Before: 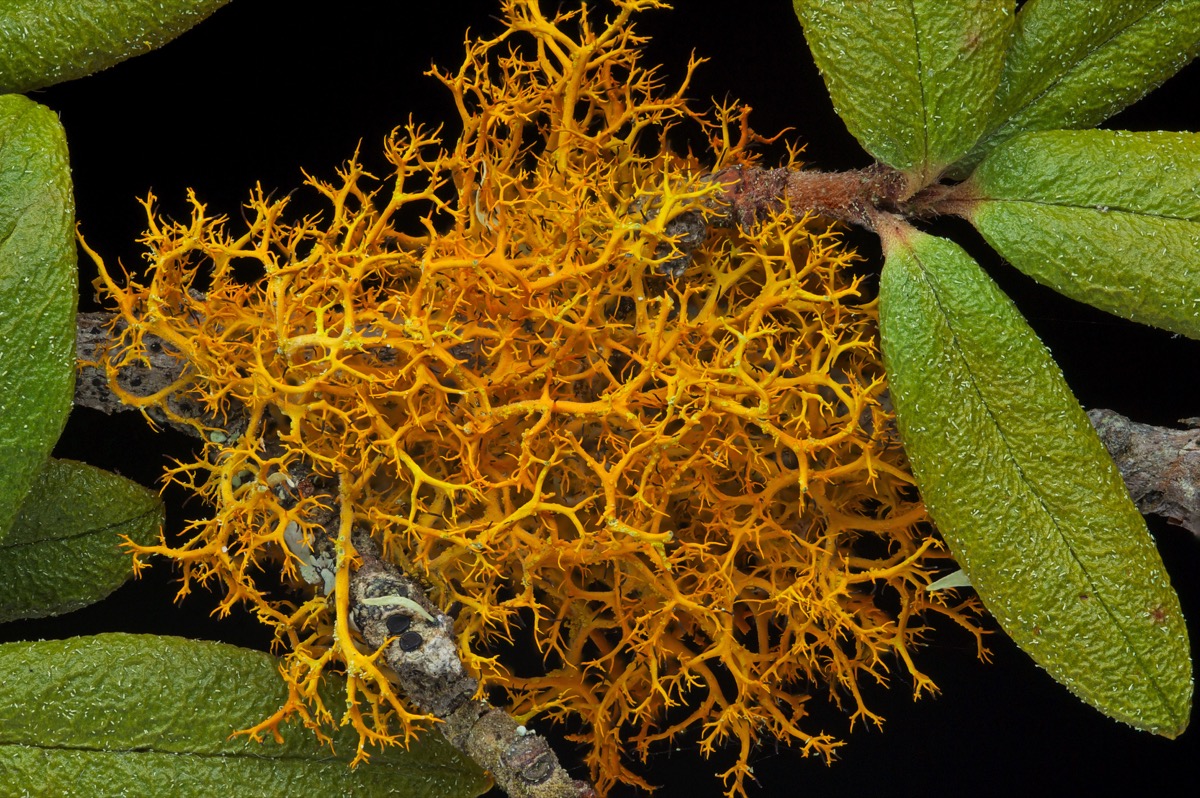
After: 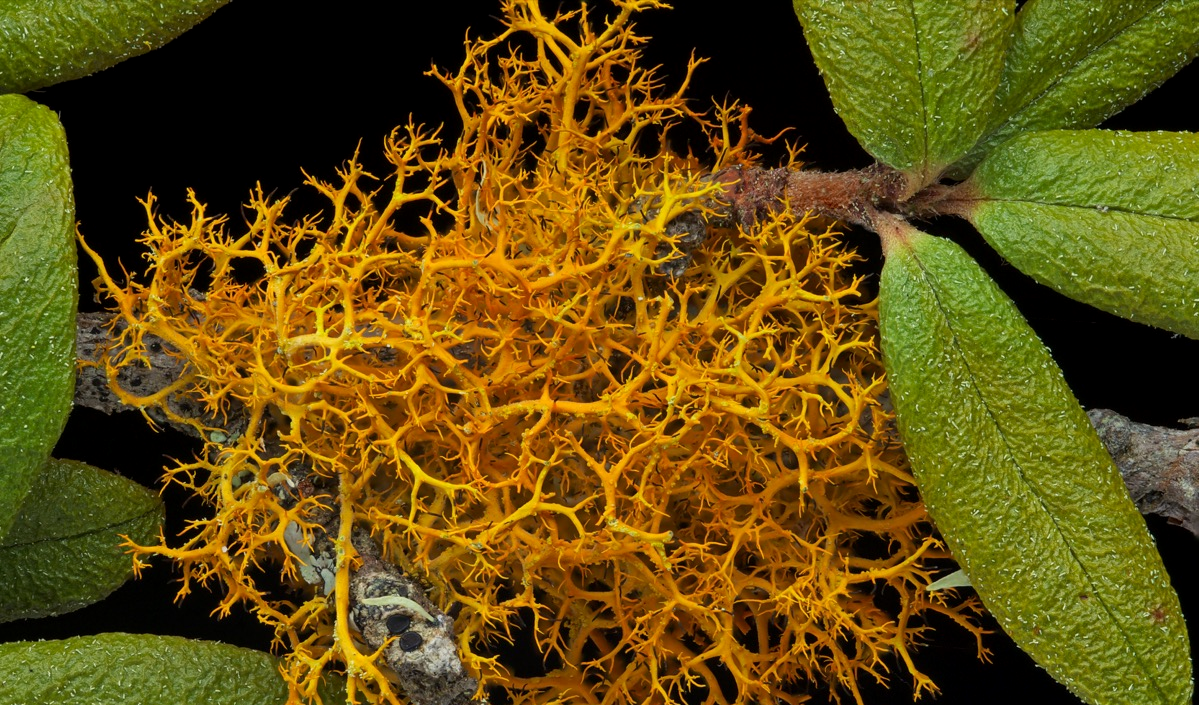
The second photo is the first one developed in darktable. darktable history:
exposure: black level correction 0.002, compensate highlight preservation false
crop and rotate: top 0%, bottom 11.571%
